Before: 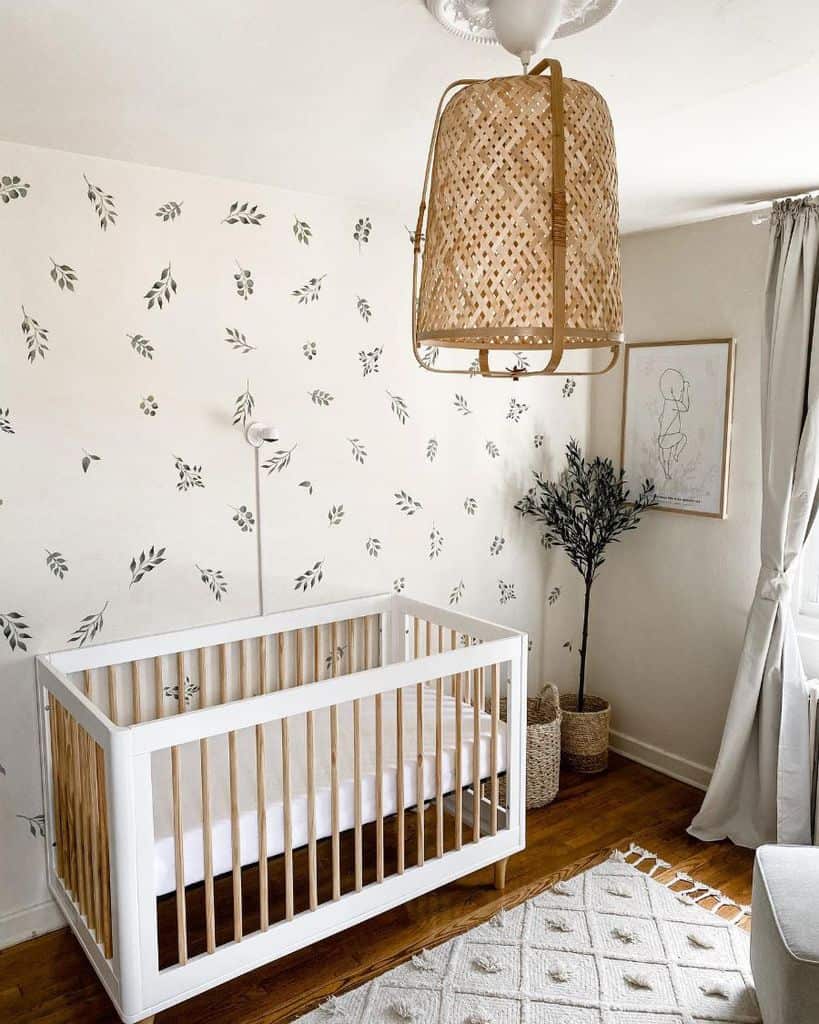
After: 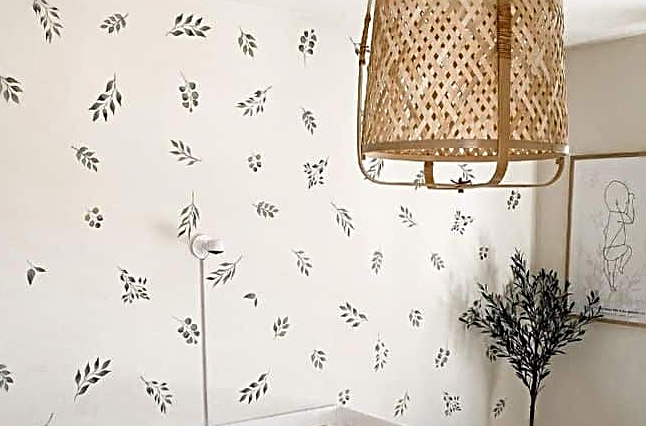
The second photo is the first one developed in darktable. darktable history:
crop: left 6.837%, top 18.421%, right 14.26%, bottom 39.957%
sharpen: radius 2.542, amount 0.644
